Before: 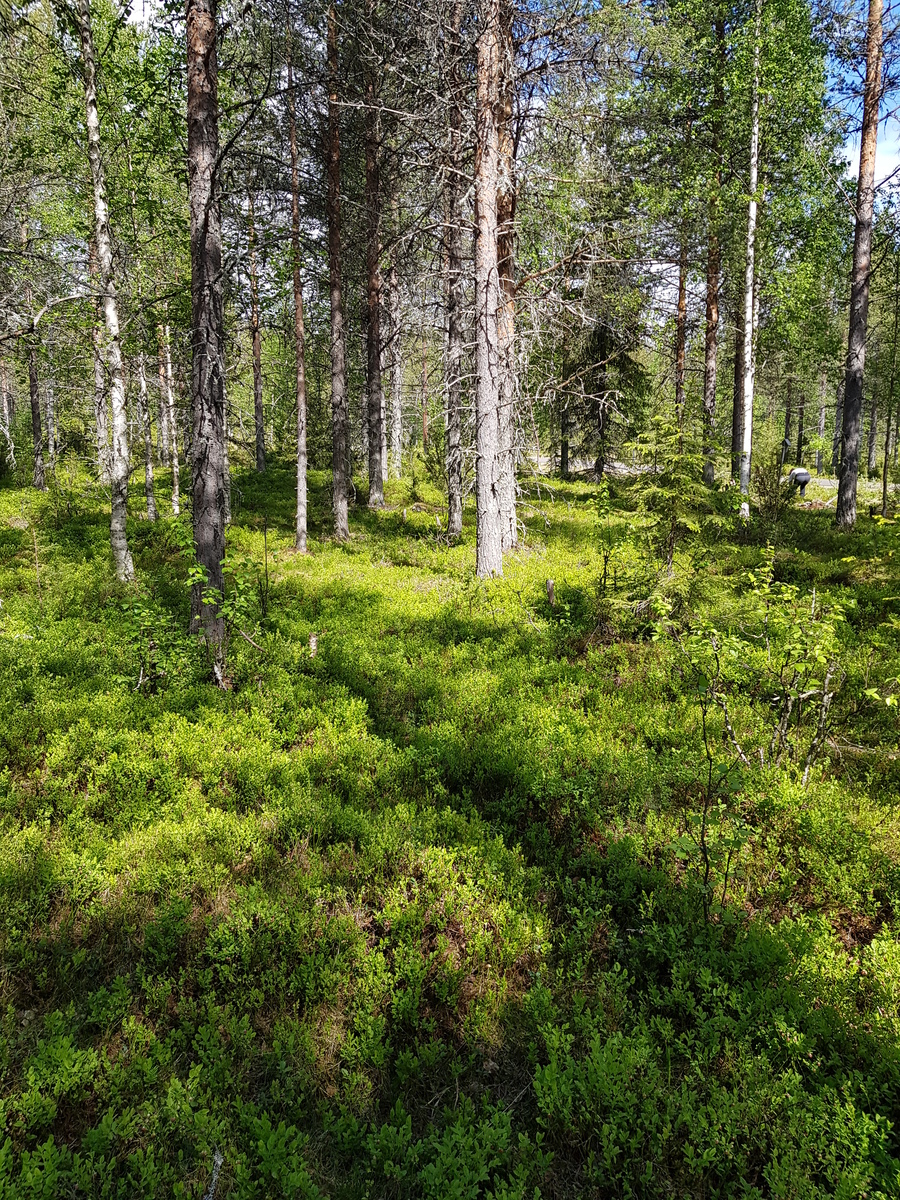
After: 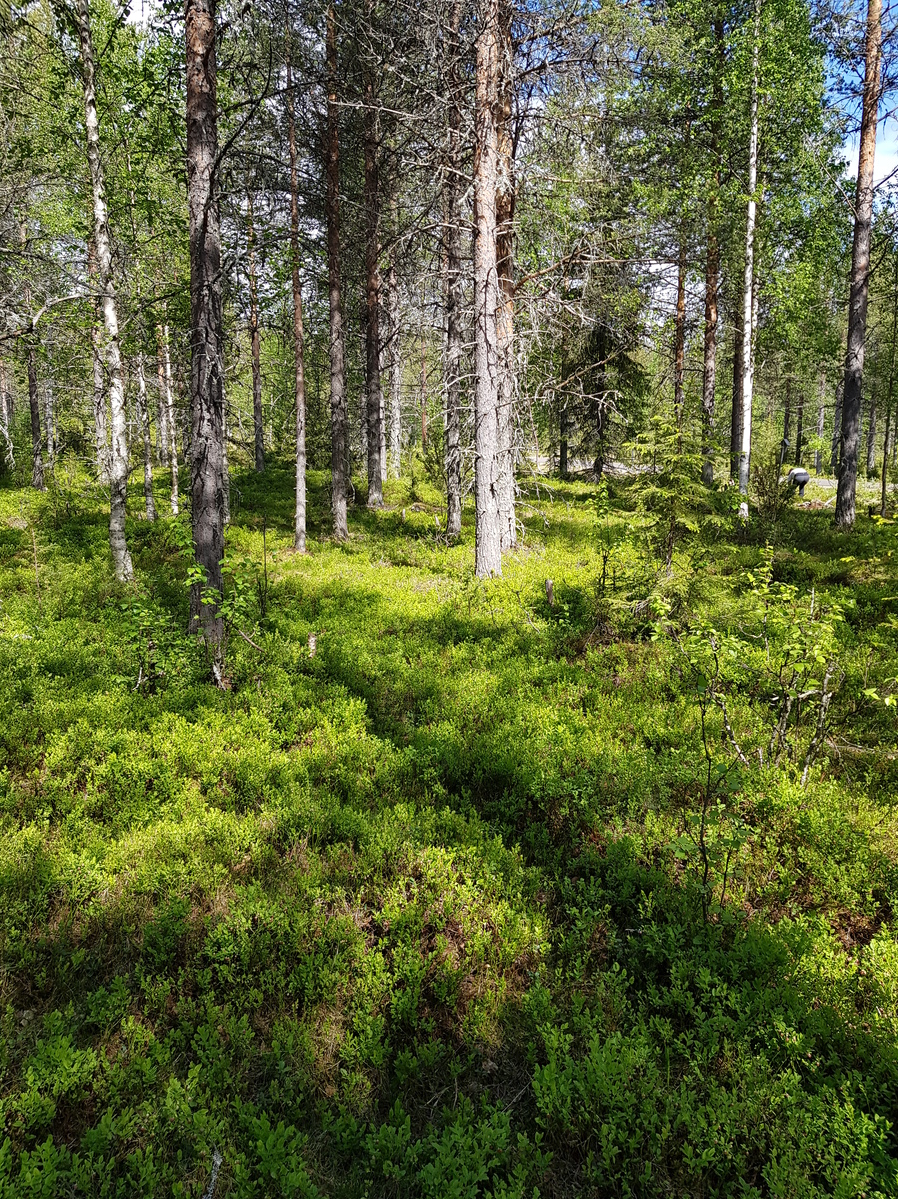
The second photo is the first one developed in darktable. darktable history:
tone equalizer: on, module defaults
crop and rotate: left 0.126%
